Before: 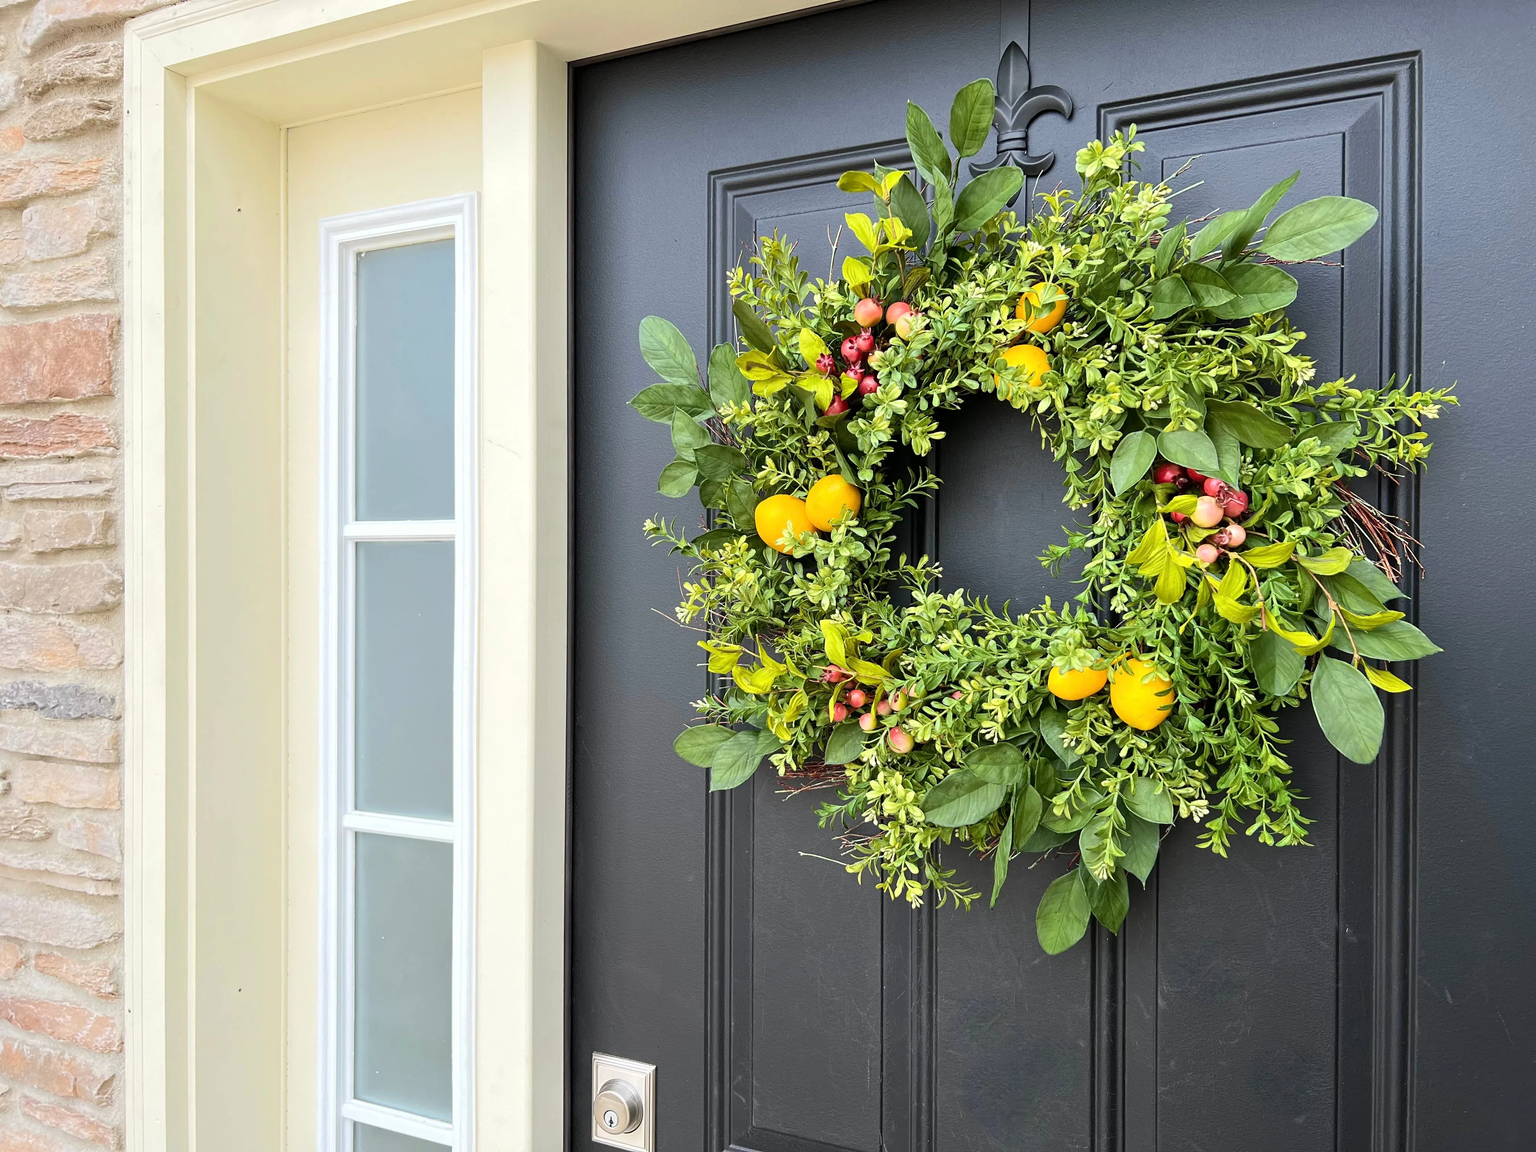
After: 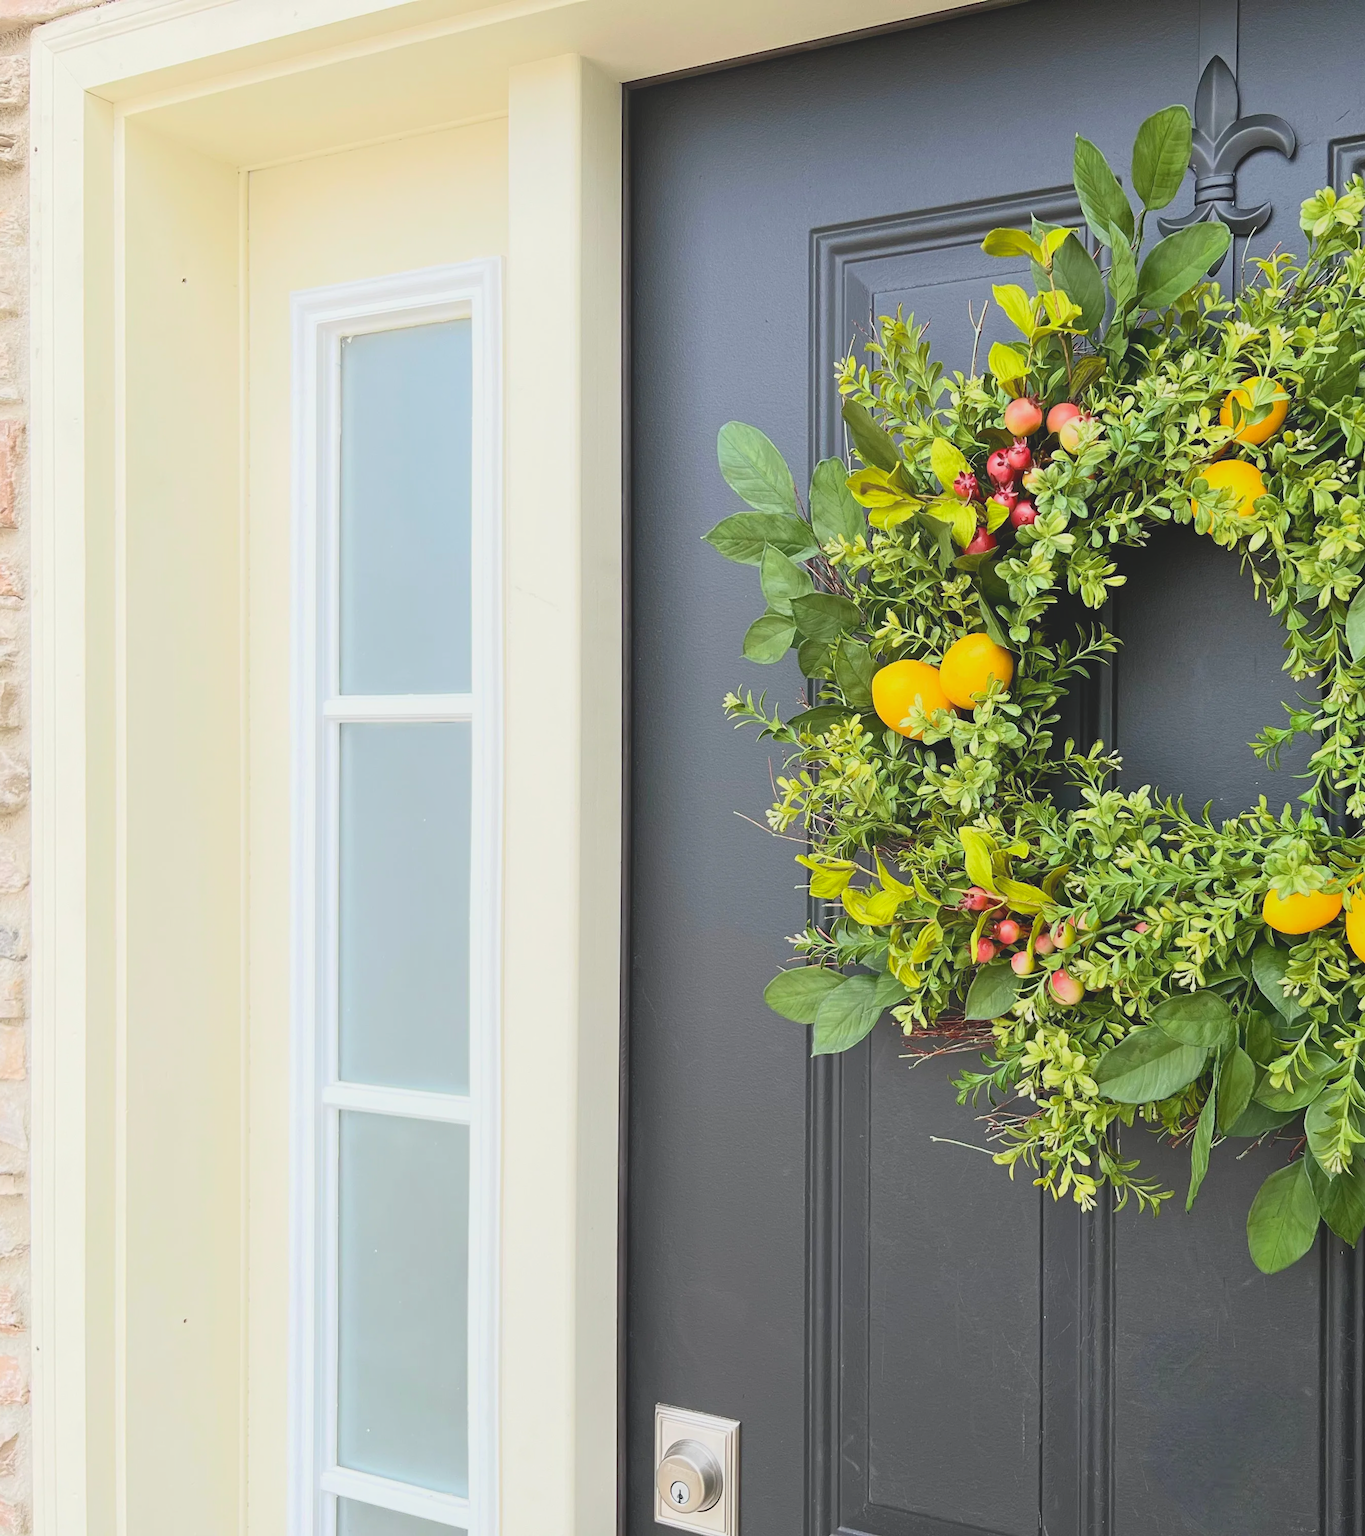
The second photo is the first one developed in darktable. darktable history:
crop and rotate: left 6.617%, right 26.717%
shadows and highlights: shadows 0, highlights 40
local contrast: detail 70%
